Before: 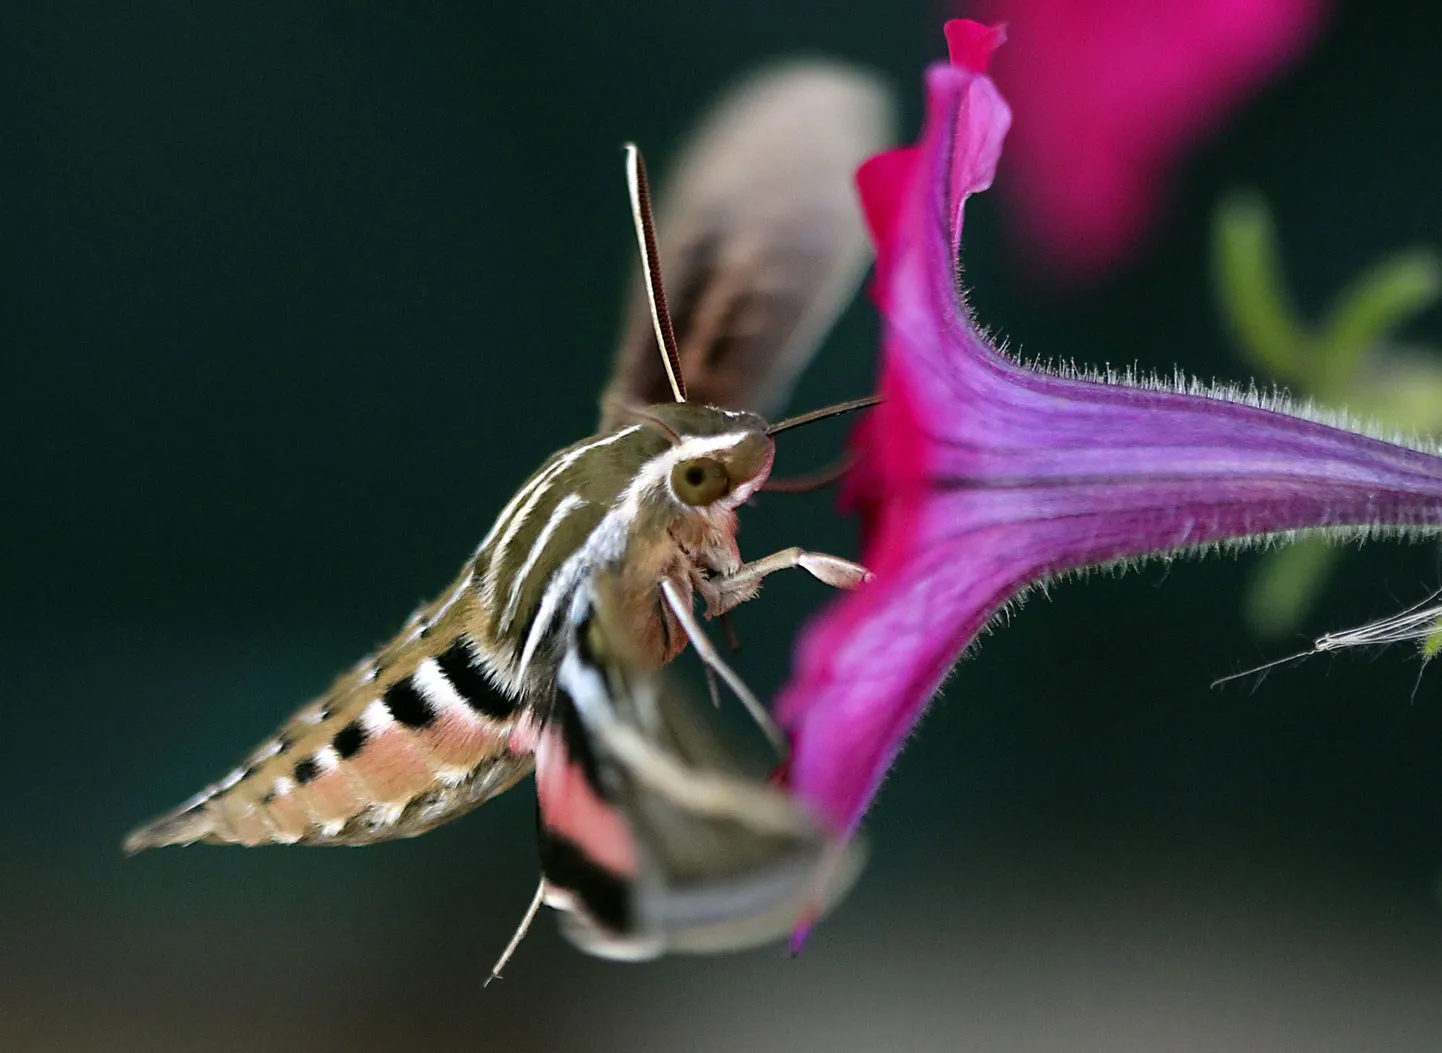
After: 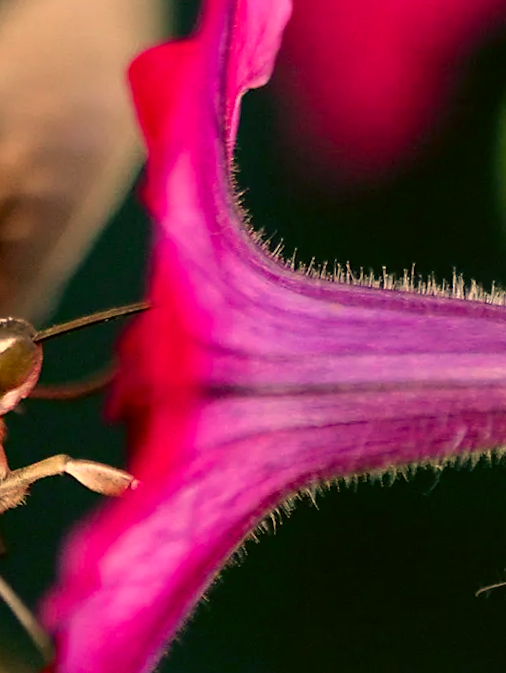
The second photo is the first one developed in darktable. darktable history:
color correction: highlights a* 17.94, highlights b* 35.39, shadows a* 1.48, shadows b* 6.42, saturation 1.01
crop and rotate: left 49.936%, top 10.094%, right 13.136%, bottom 24.256%
rotate and perspective: rotation 0.074°, lens shift (vertical) 0.096, lens shift (horizontal) -0.041, crop left 0.043, crop right 0.952, crop top 0.024, crop bottom 0.979
